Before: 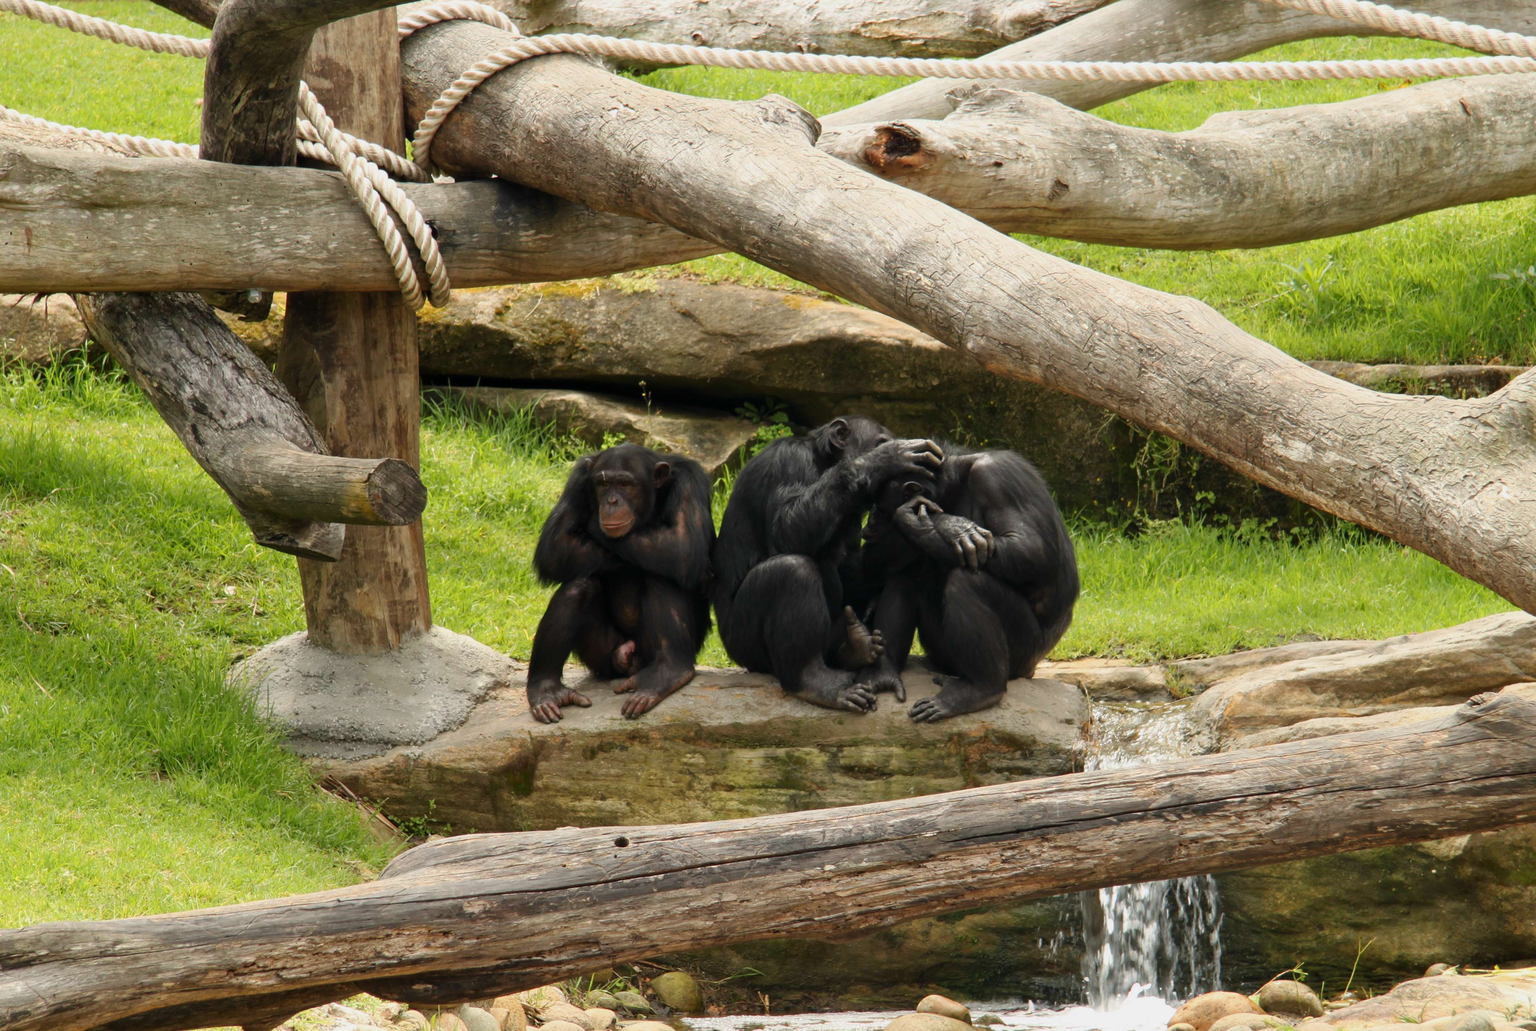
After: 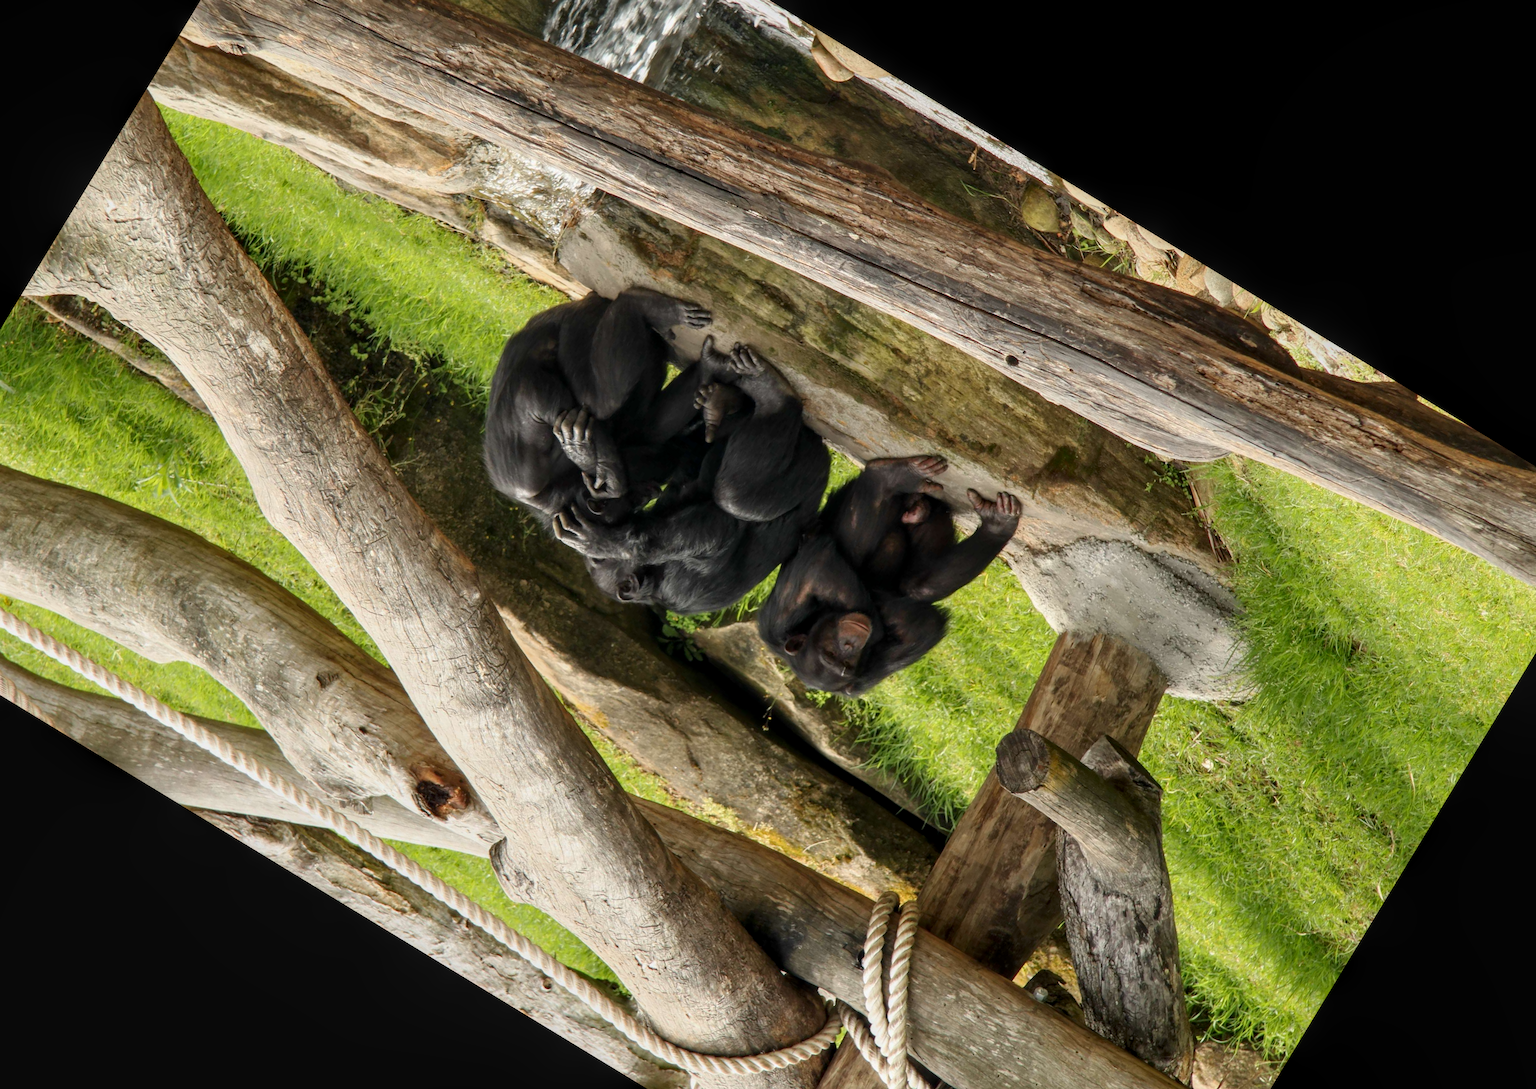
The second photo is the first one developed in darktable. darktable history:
crop and rotate: angle 148.68°, left 9.111%, top 15.603%, right 4.588%, bottom 17.041%
local contrast: on, module defaults
